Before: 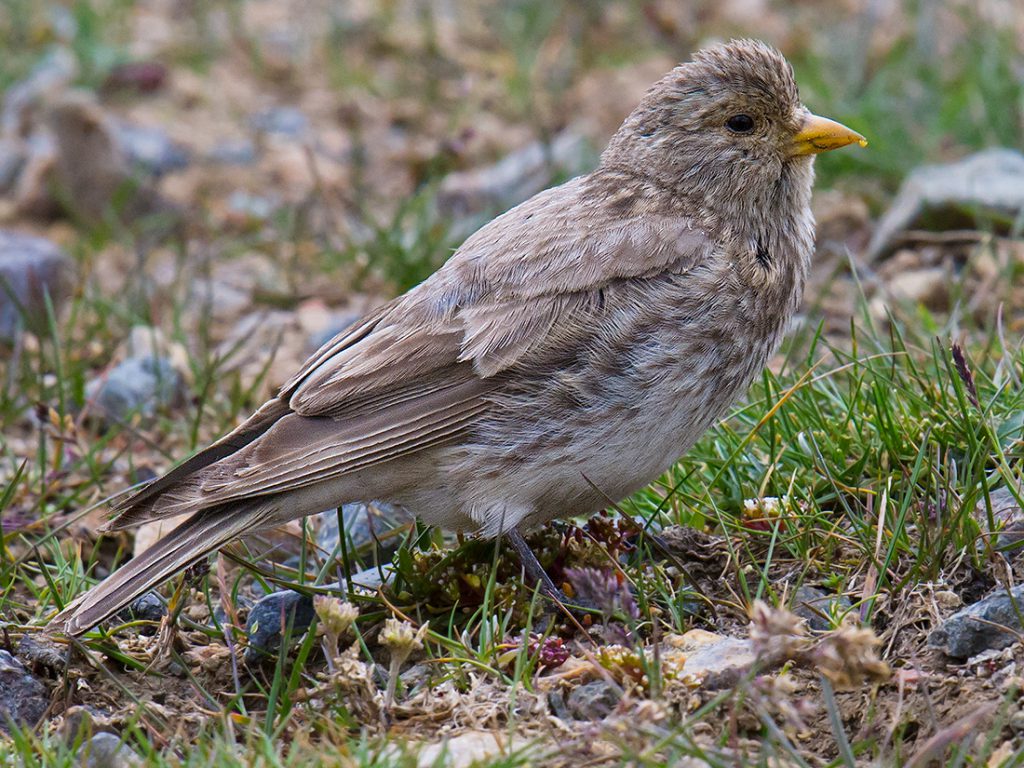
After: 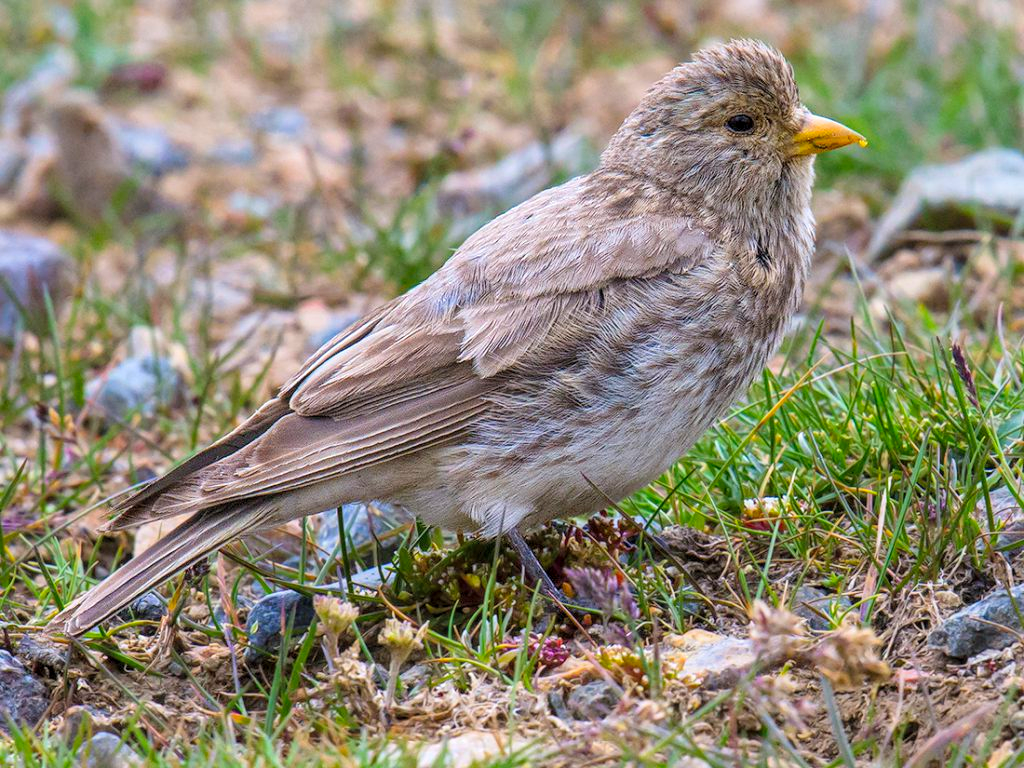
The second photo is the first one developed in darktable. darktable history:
contrast brightness saturation: contrast 0.067, brightness 0.177, saturation 0.404
local contrast: on, module defaults
